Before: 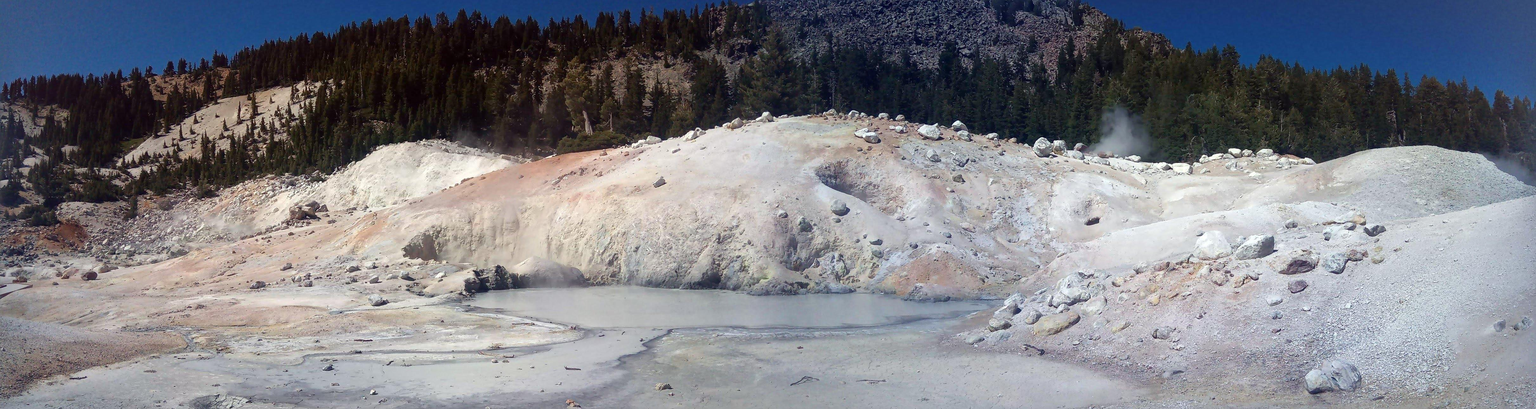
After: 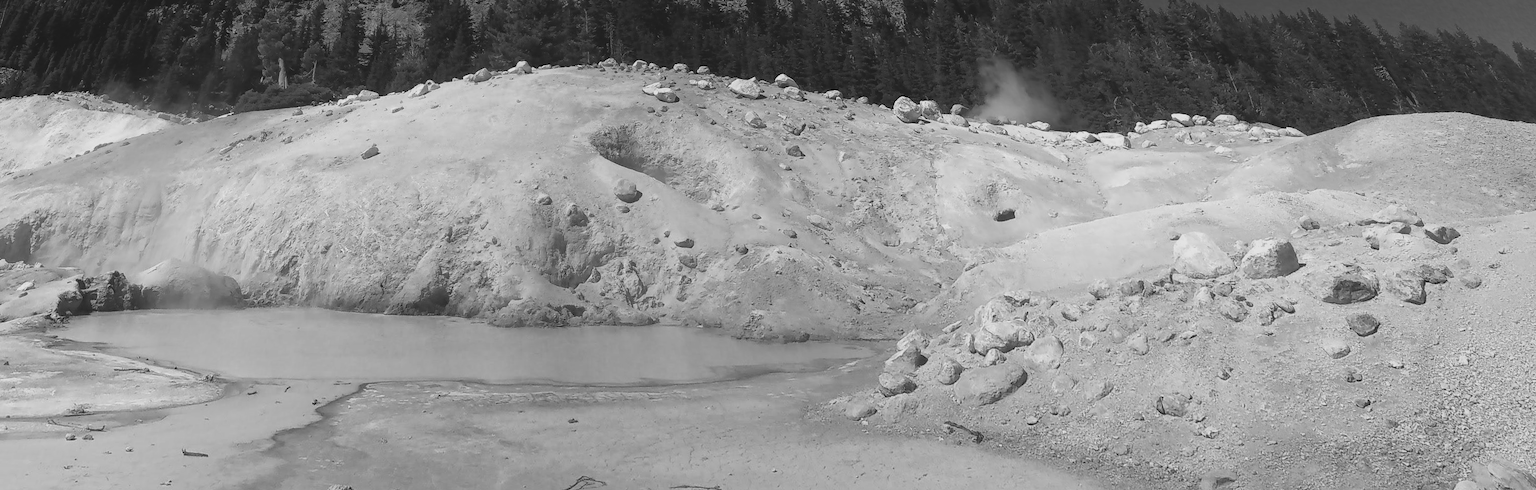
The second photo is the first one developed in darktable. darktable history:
crop: left 19.159%, top 9.58%, bottom 9.58%
rotate and perspective: rotation 0.72°, lens shift (vertical) -0.352, lens shift (horizontal) -0.051, crop left 0.152, crop right 0.859, crop top 0.019, crop bottom 0.964
contrast brightness saturation: contrast -0.19, saturation 0.19
monochrome: on, module defaults
